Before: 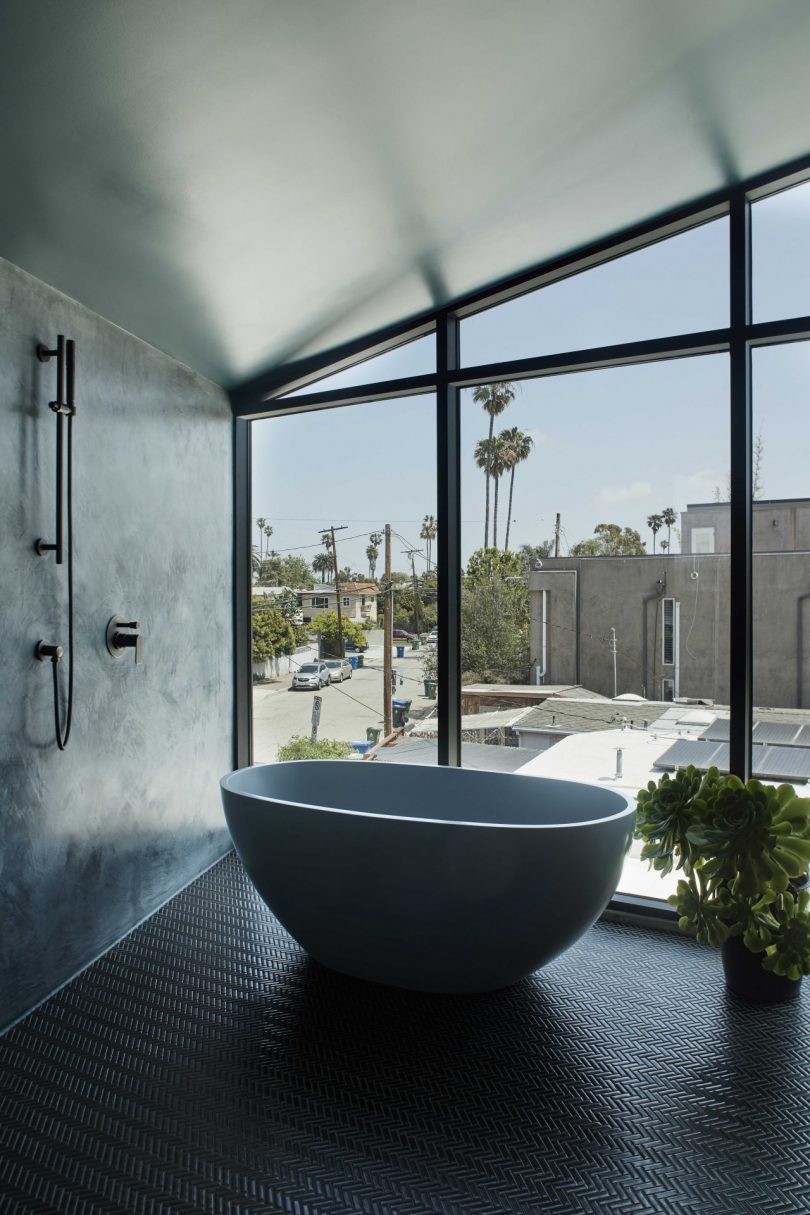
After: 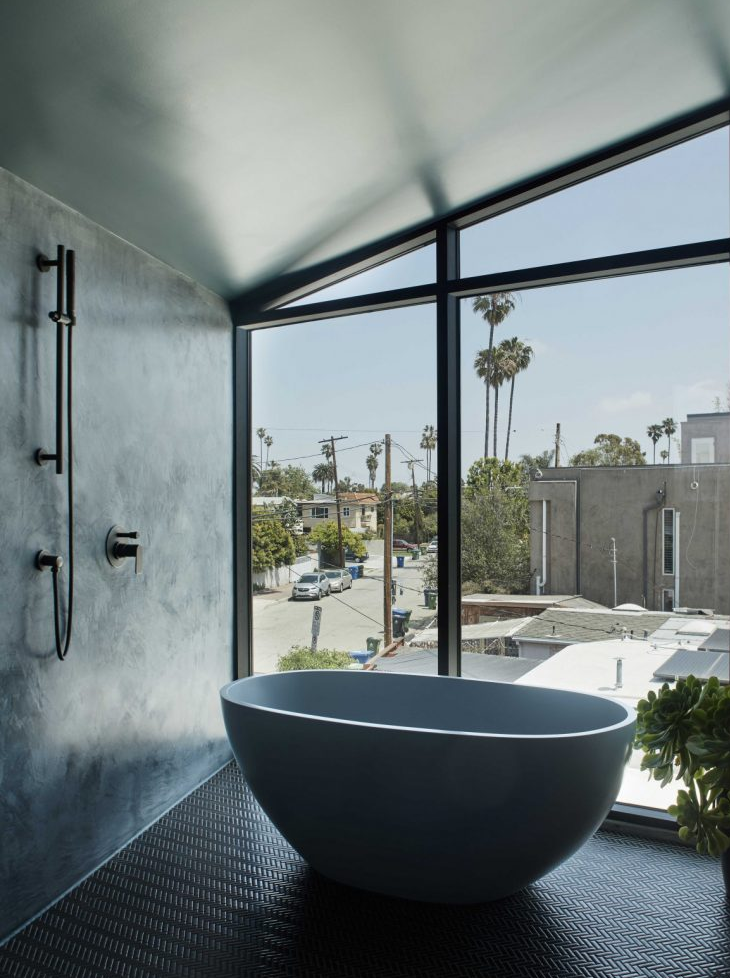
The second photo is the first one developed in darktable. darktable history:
crop: top 7.48%, right 9.783%, bottom 12.017%
